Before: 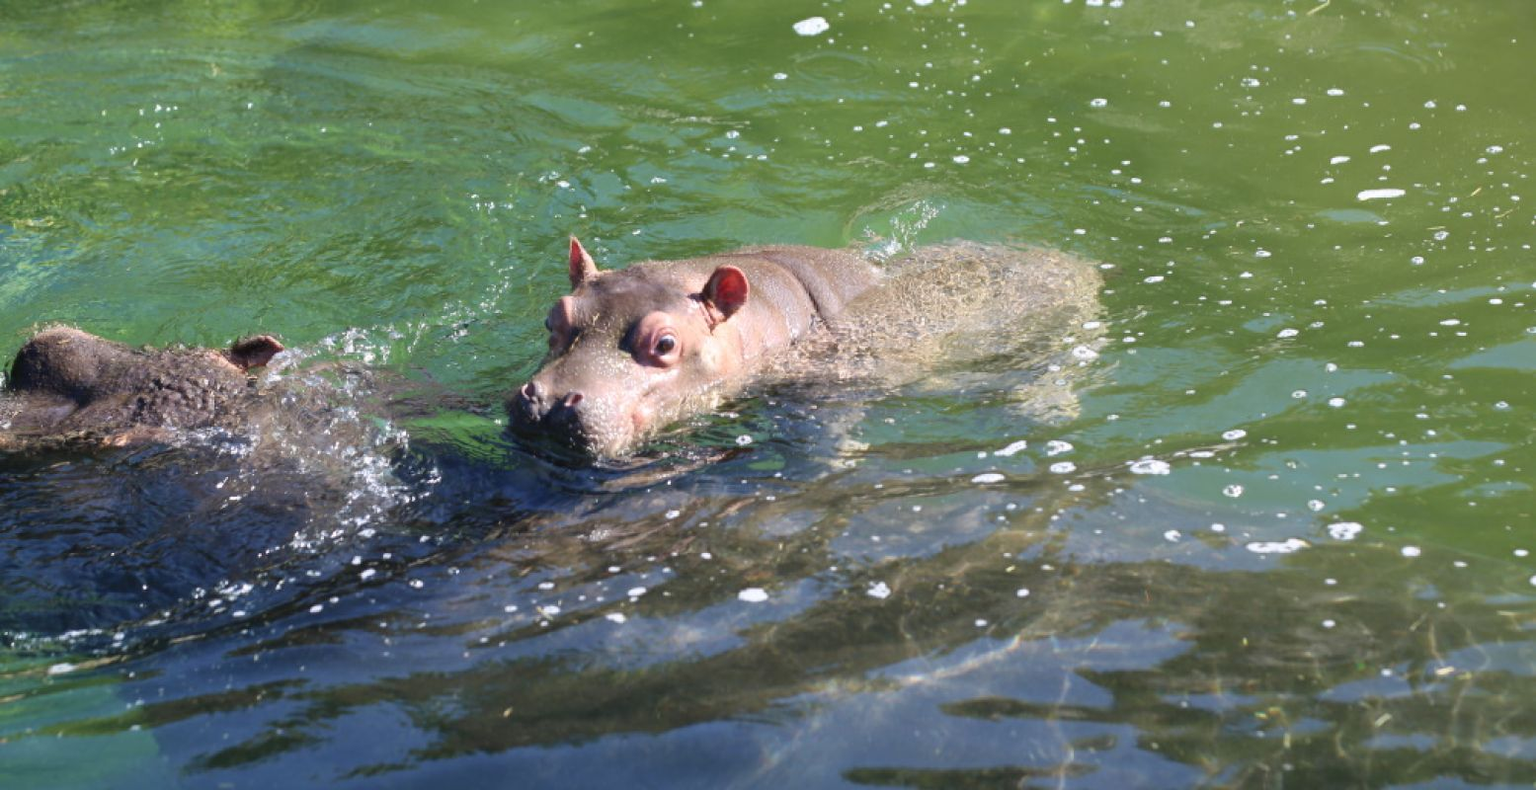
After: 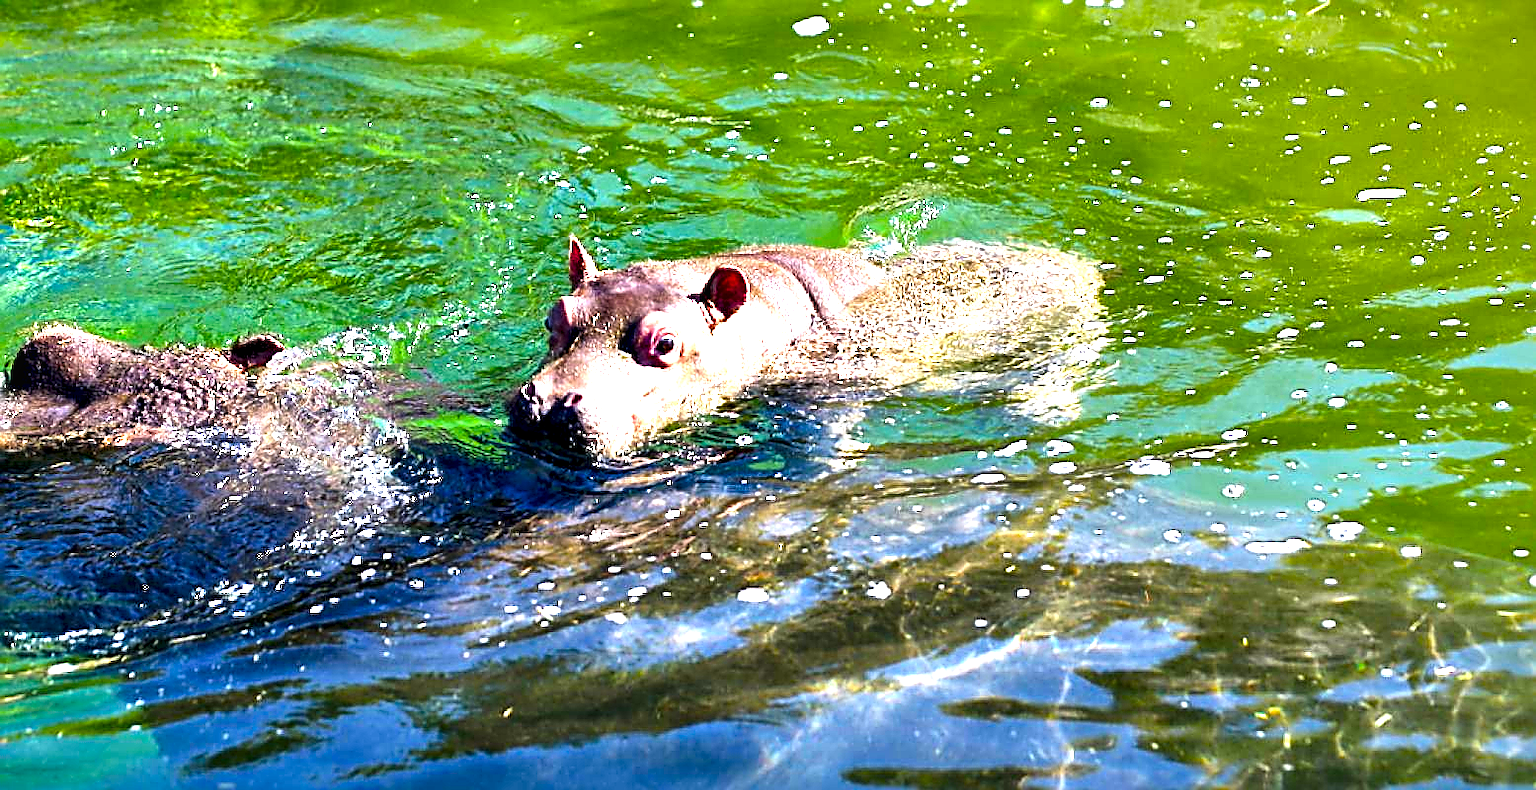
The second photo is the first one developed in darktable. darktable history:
local contrast: mode bilateral grid, contrast 26, coarseness 60, detail 150%, midtone range 0.2
contrast equalizer: y [[0.6 ×6], [0.55 ×6], [0 ×6], [0 ×6], [0 ×6]]
color balance rgb: global offset › luminance 0.273%, perceptual saturation grading › global saturation 99.912%, perceptual brilliance grading › global brilliance 30.396%
sharpen: radius 1.682, amount 1.288
